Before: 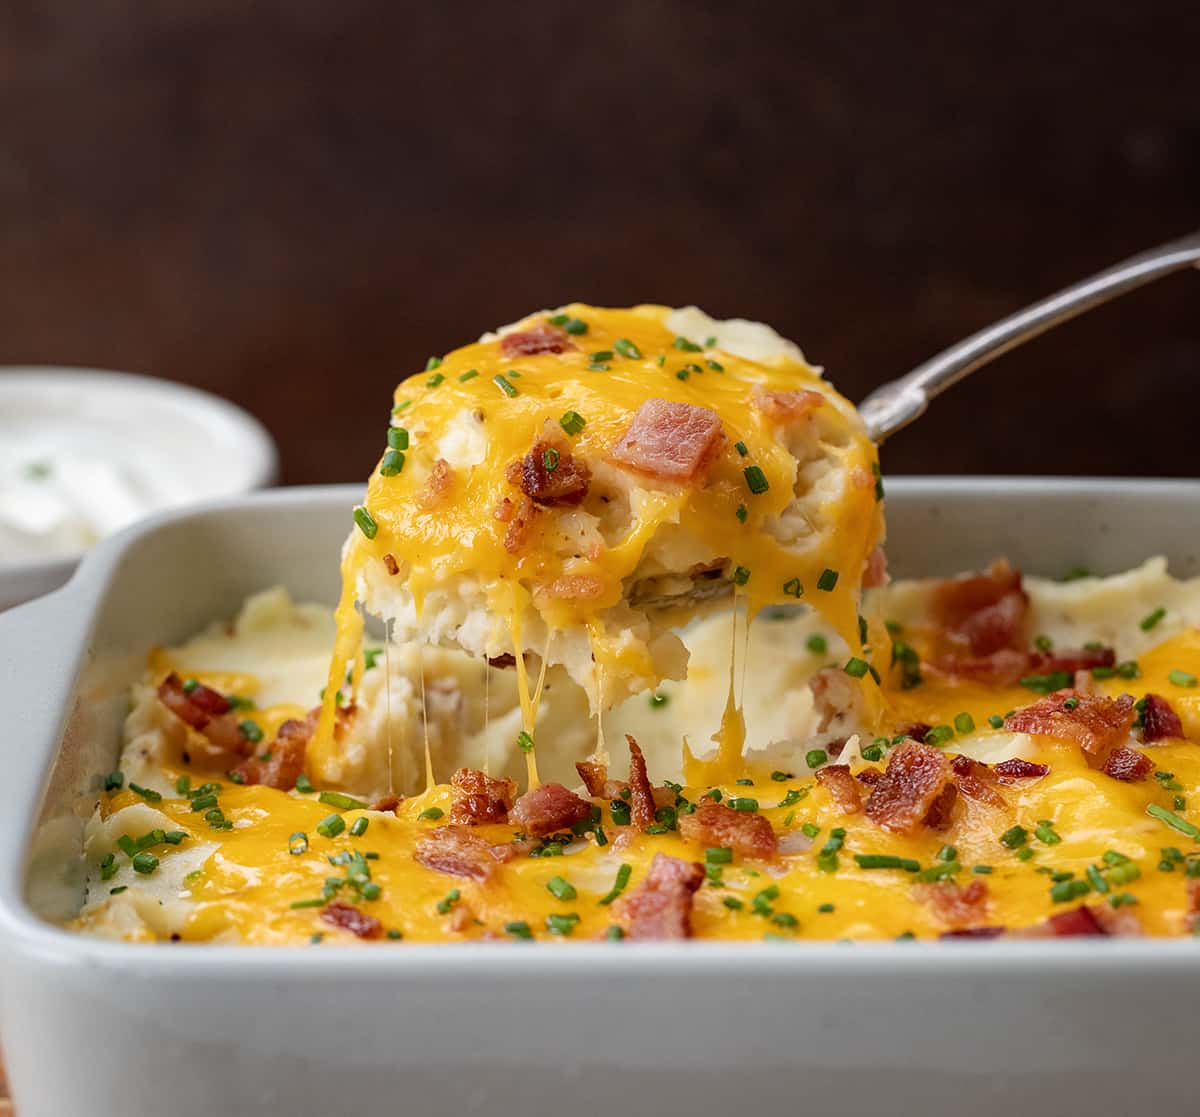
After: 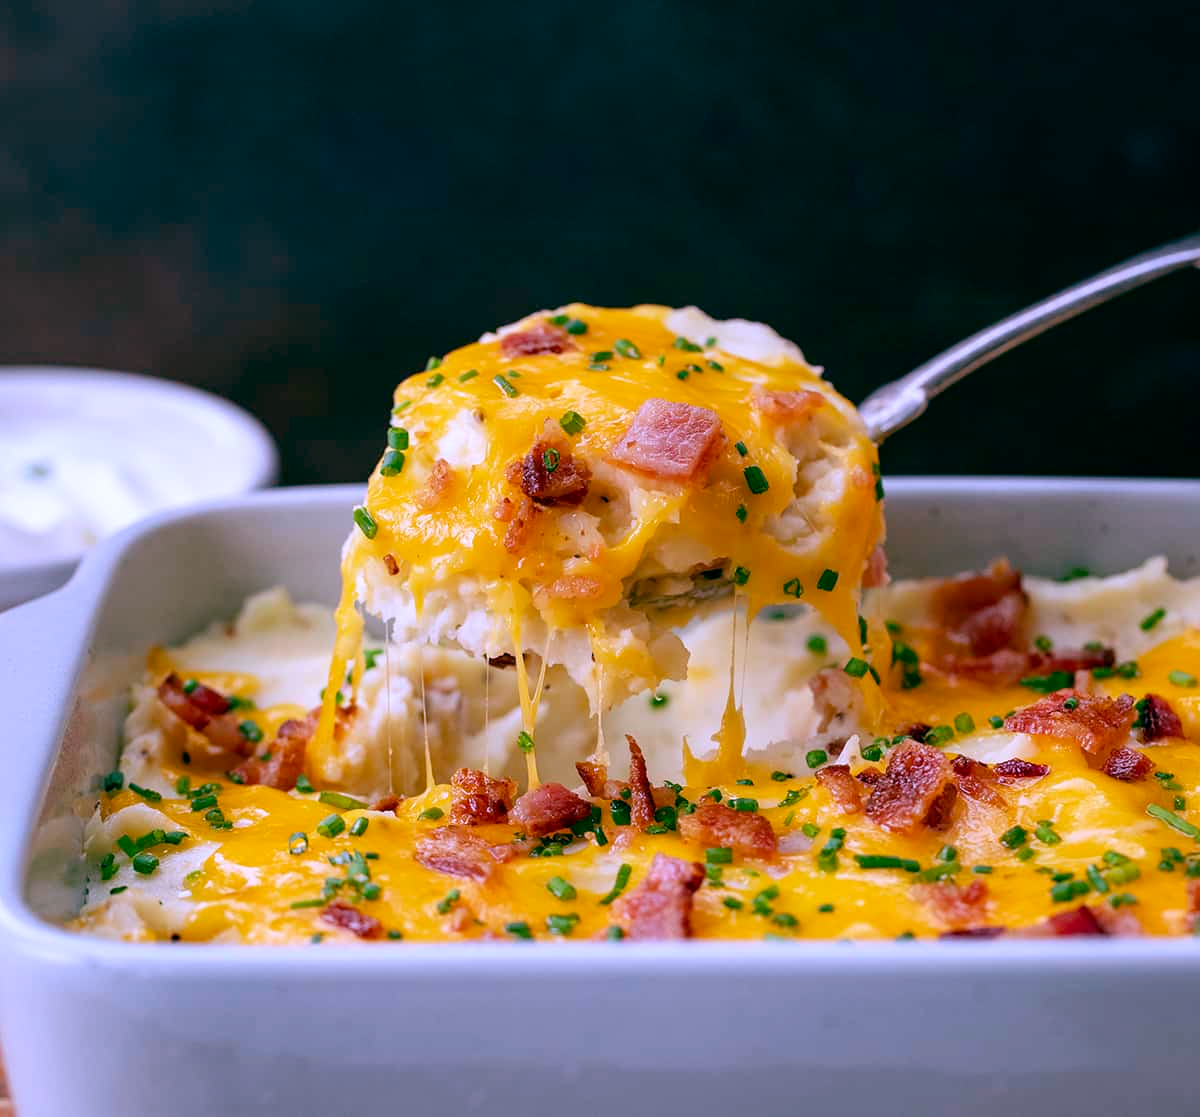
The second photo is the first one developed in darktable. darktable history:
white balance: red 0.98, blue 1.61
color balance: mode lift, gamma, gain (sRGB), lift [1, 0.69, 1, 1], gamma [1, 1.482, 1, 1], gain [1, 1, 1, 0.802]
